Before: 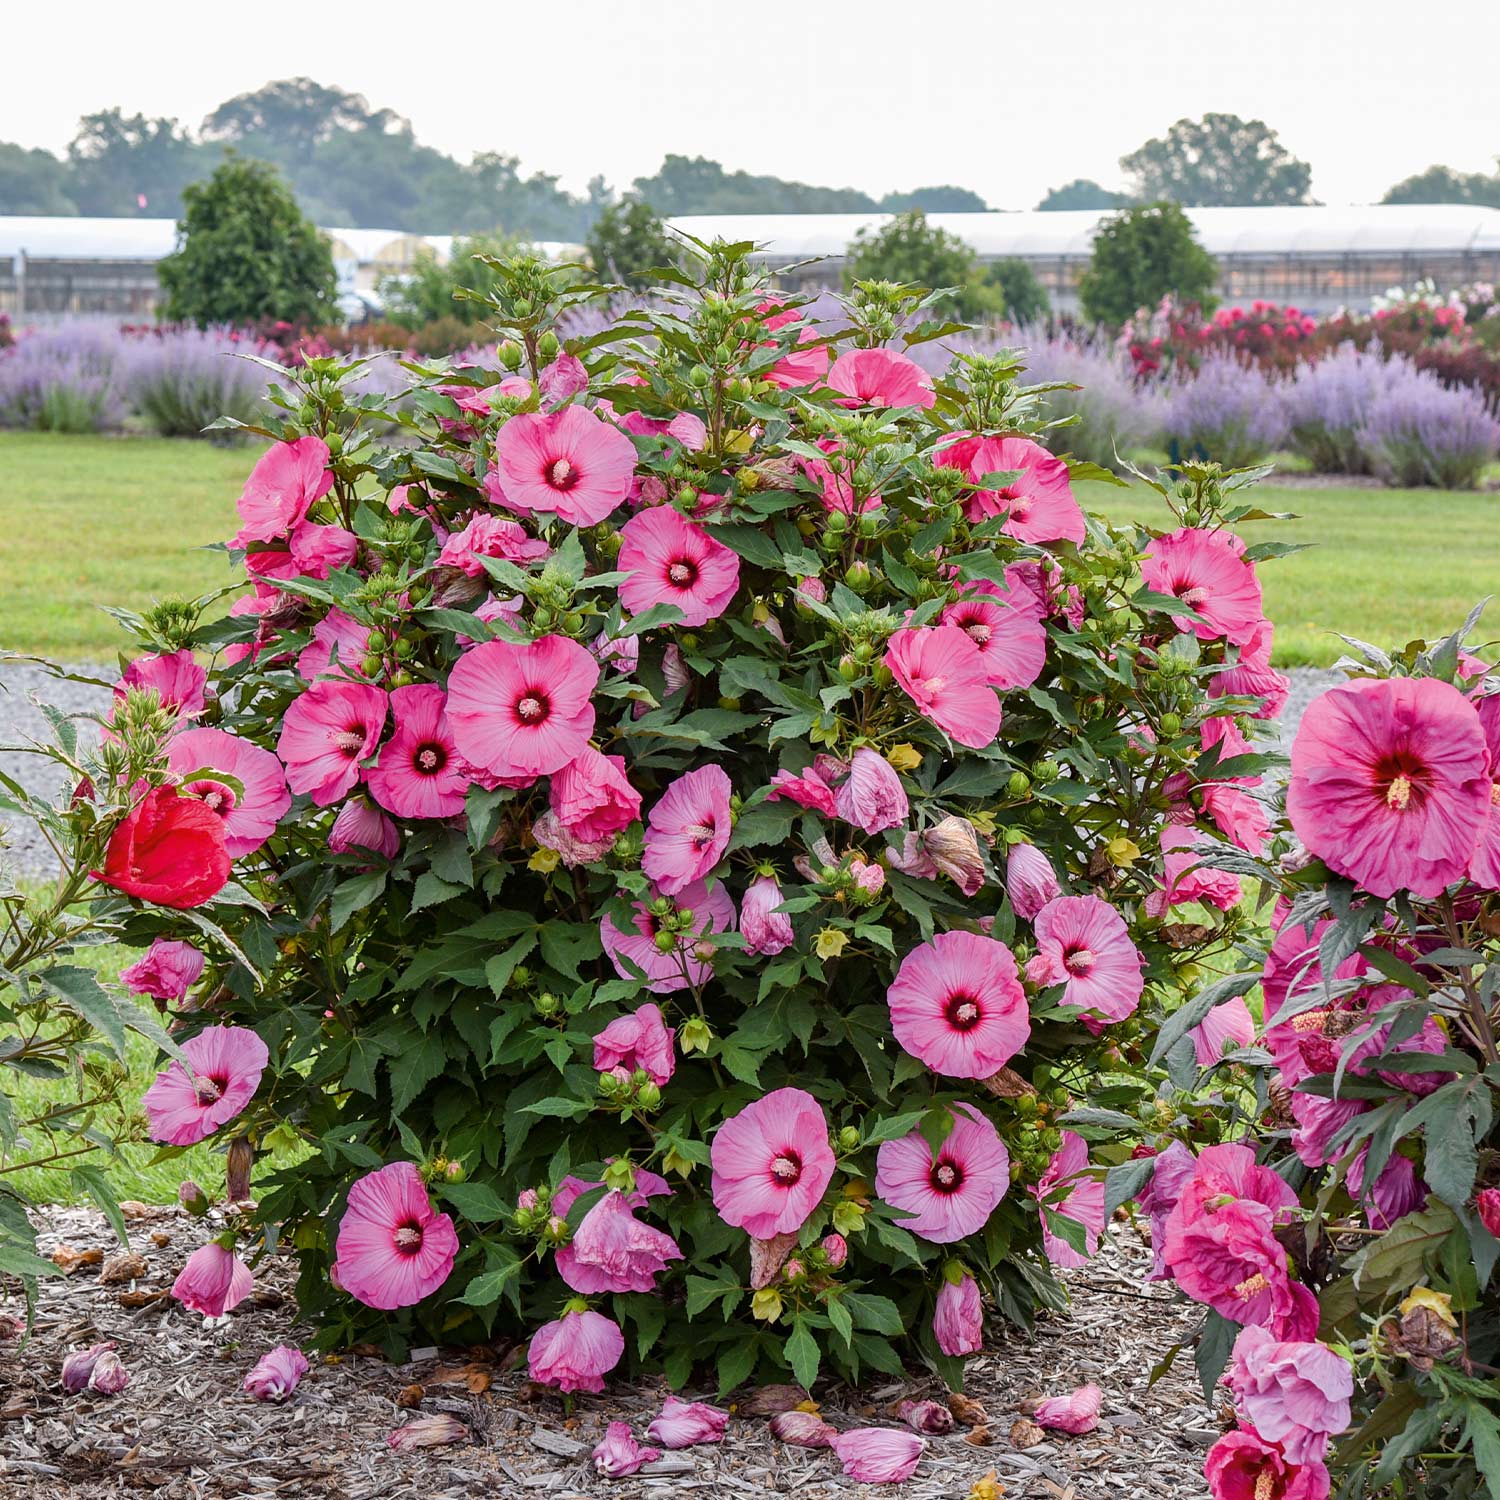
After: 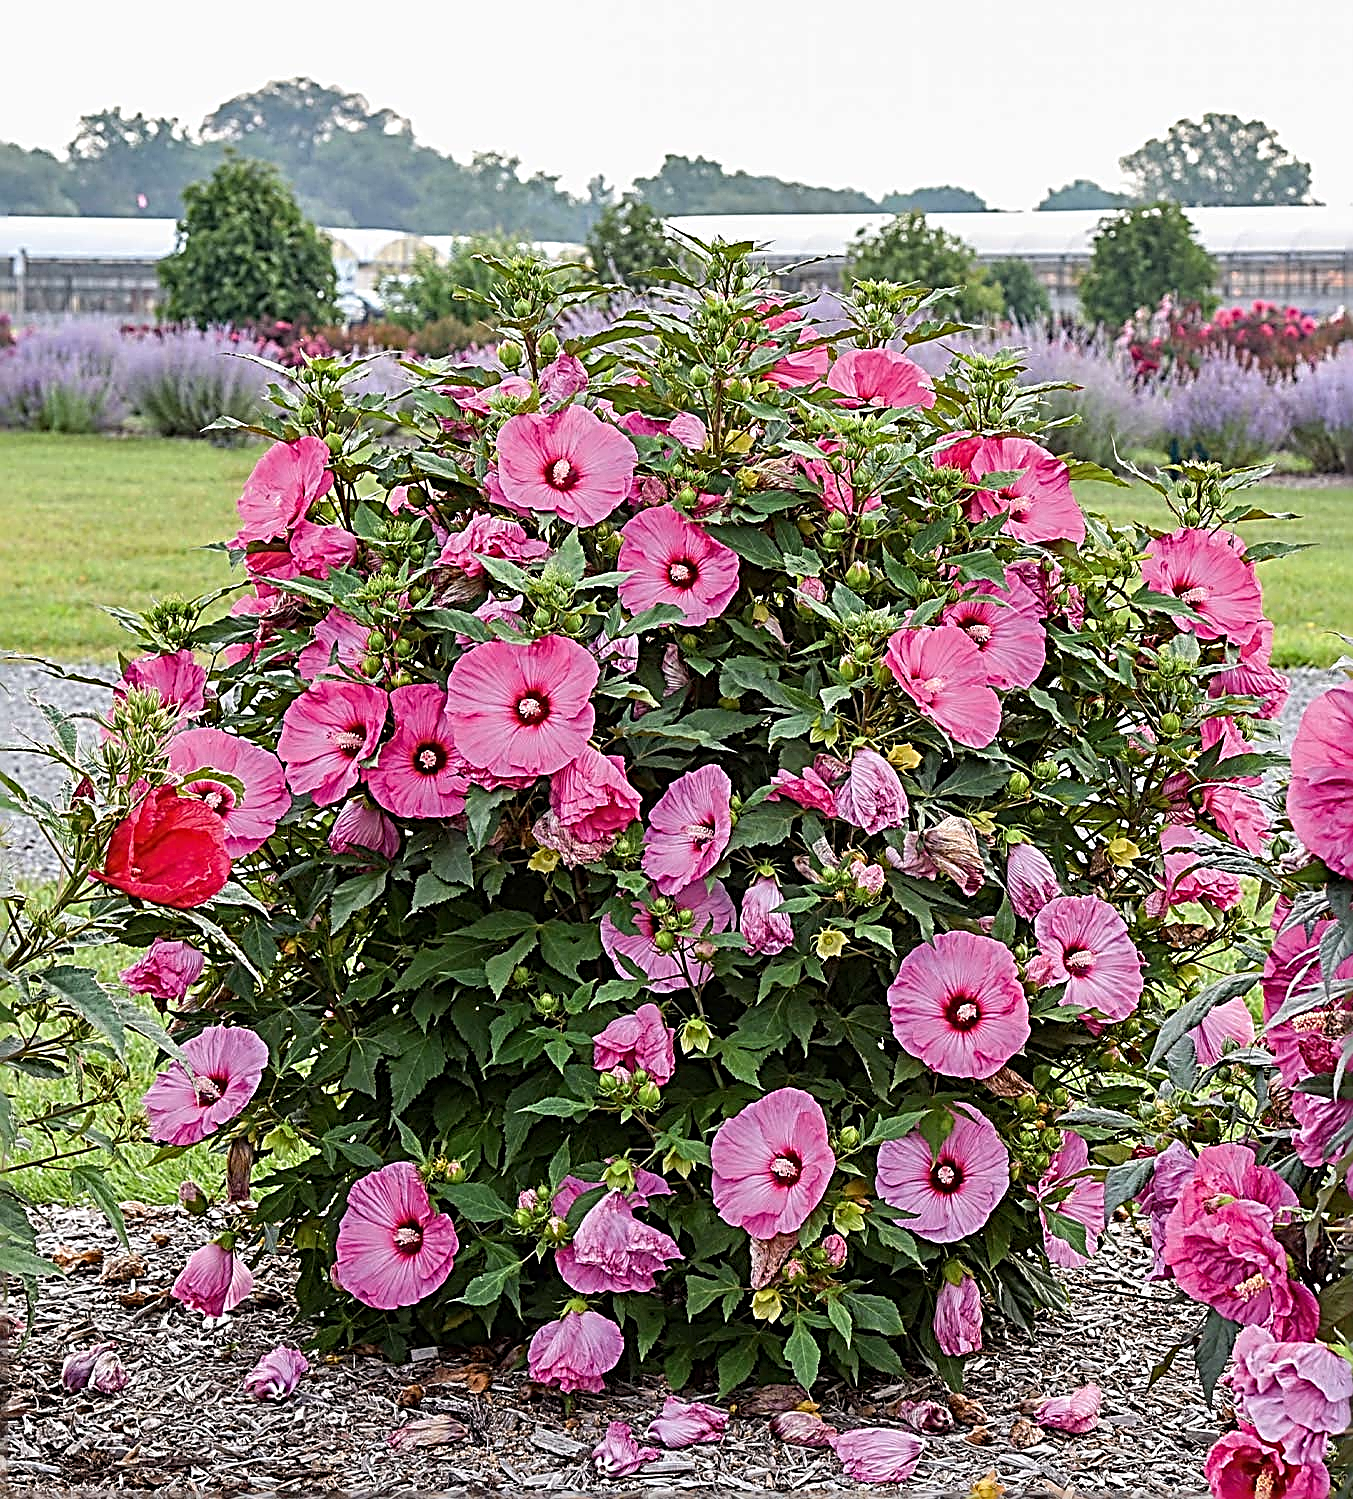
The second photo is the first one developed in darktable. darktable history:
sharpen: radius 3.169, amount 1.747
crop: right 9.512%, bottom 0.04%
